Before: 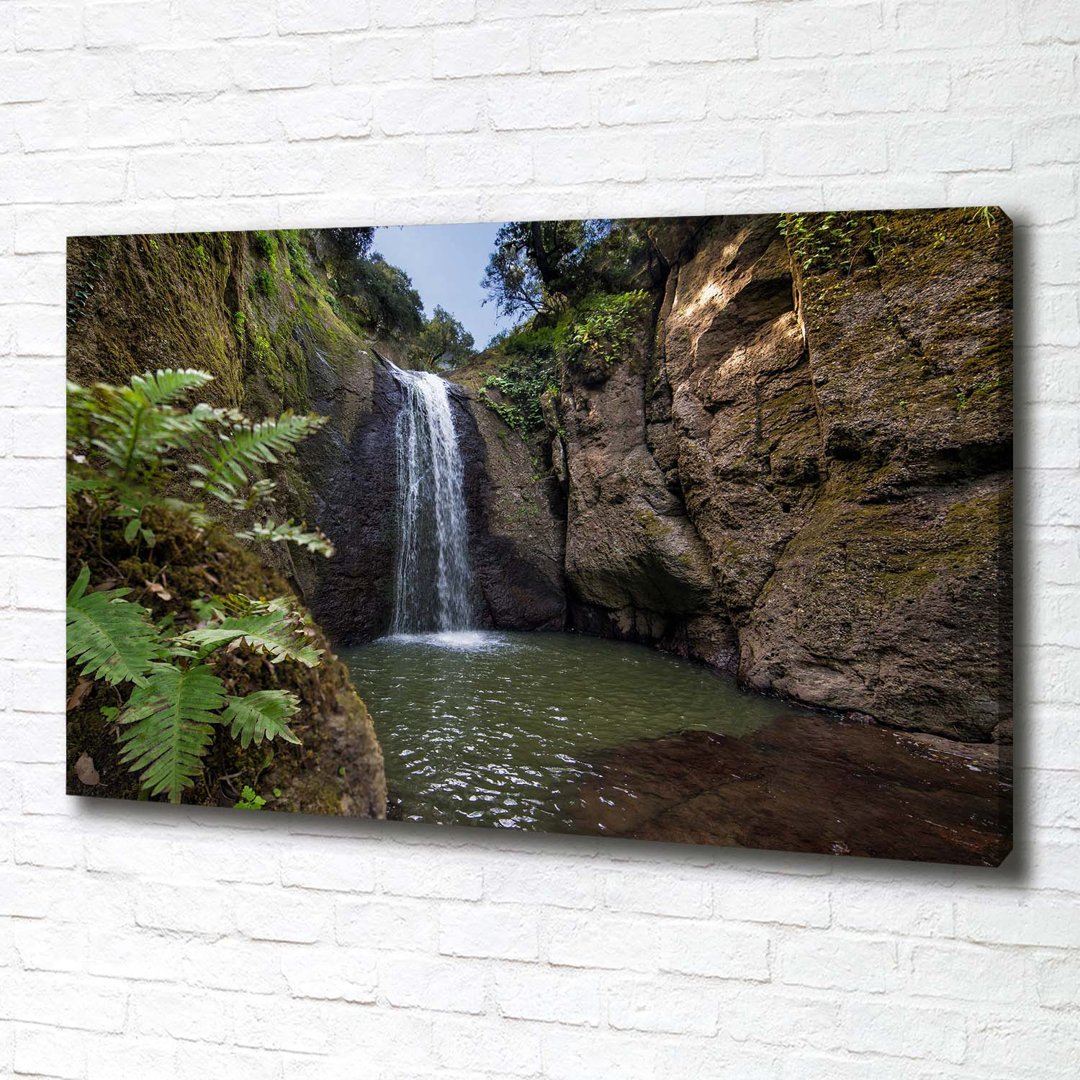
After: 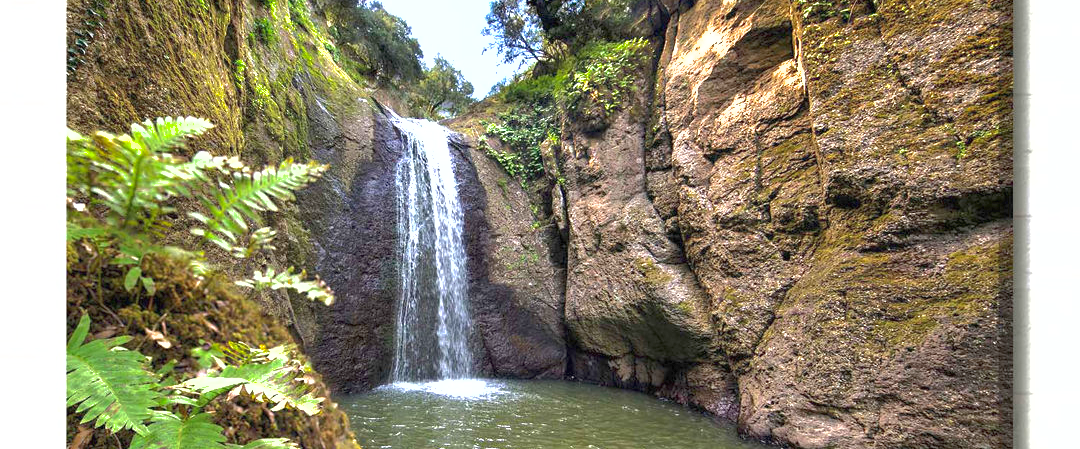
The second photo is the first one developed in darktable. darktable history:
crop and rotate: top 23.448%, bottom 34.943%
shadows and highlights: on, module defaults
exposure: black level correction 0, exposure 1.74 EV, compensate exposure bias true, compensate highlight preservation false
